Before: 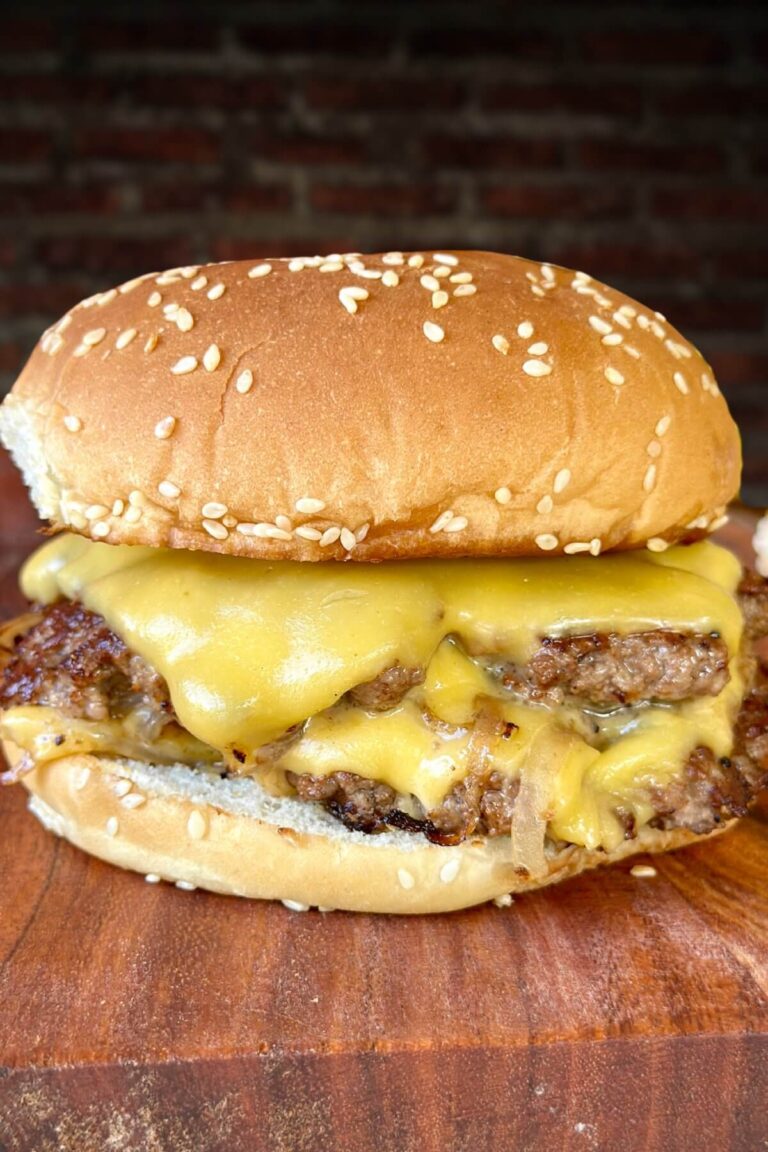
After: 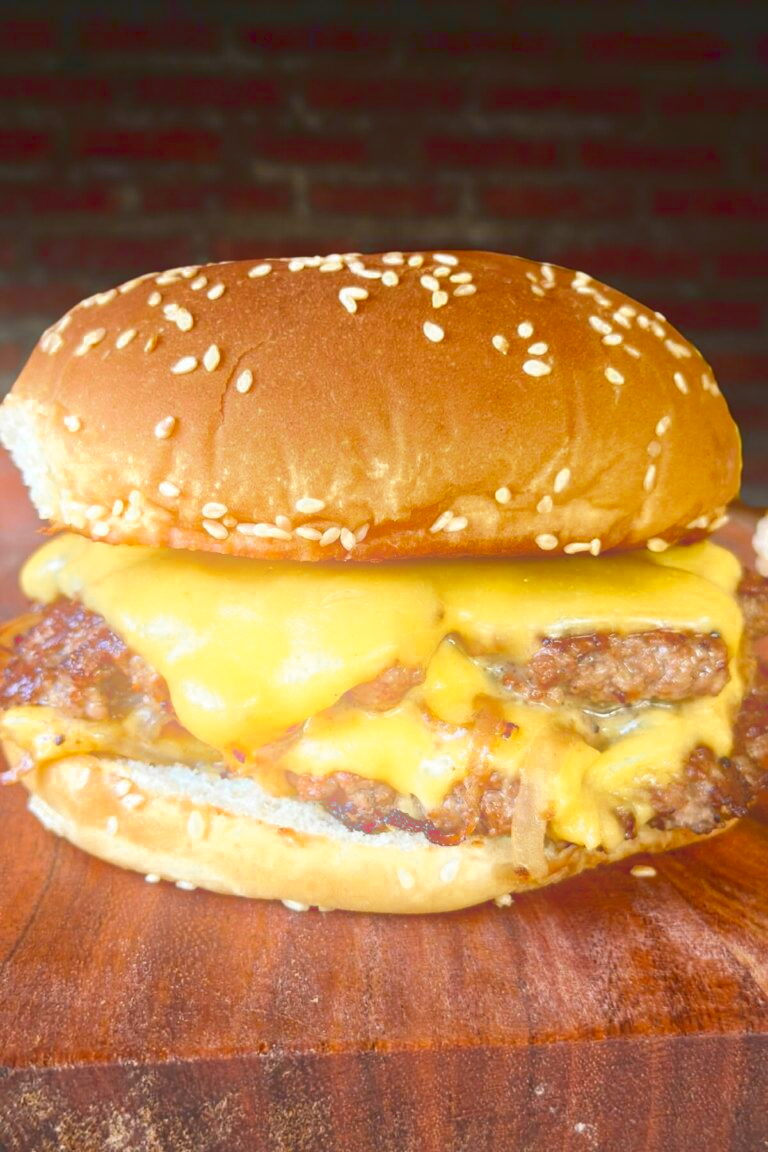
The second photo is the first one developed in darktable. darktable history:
color zones: curves: ch0 [(0.11, 0.396) (0.195, 0.36) (0.25, 0.5) (0.303, 0.412) (0.357, 0.544) (0.75, 0.5) (0.967, 0.328)]; ch1 [(0, 0.468) (0.112, 0.512) (0.202, 0.6) (0.25, 0.5) (0.307, 0.352) (0.357, 0.544) (0.75, 0.5) (0.963, 0.524)]
bloom: on, module defaults
tone curve: curves: ch0 [(0, 0.129) (0.187, 0.207) (0.729, 0.789) (1, 1)], color space Lab, linked channels, preserve colors none
